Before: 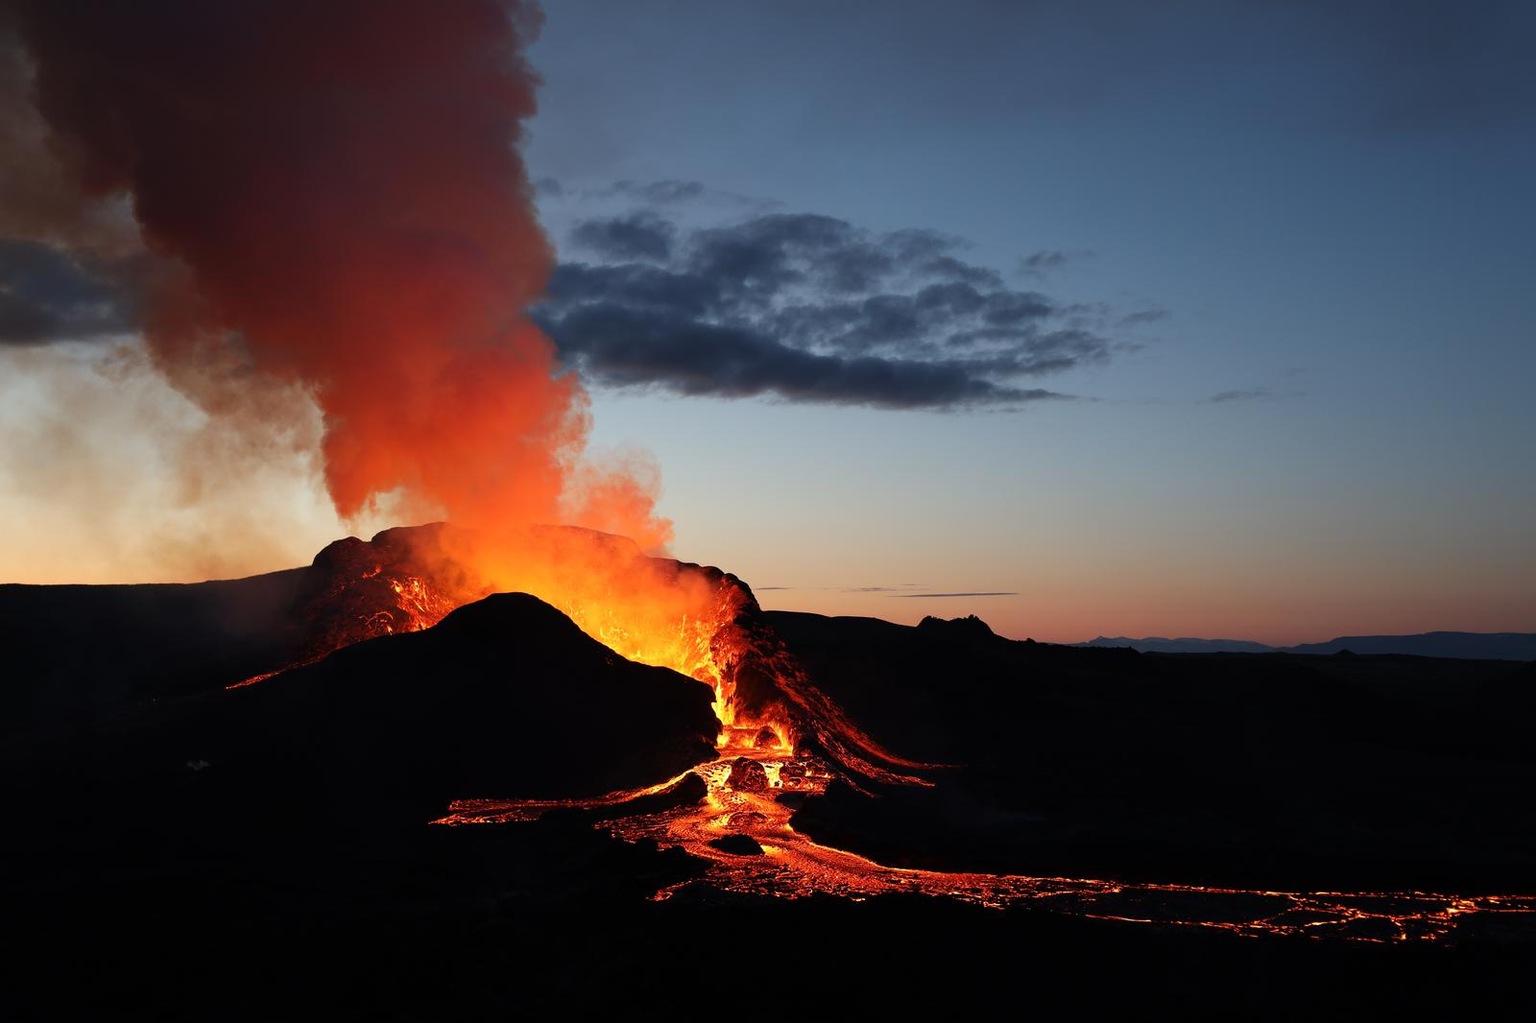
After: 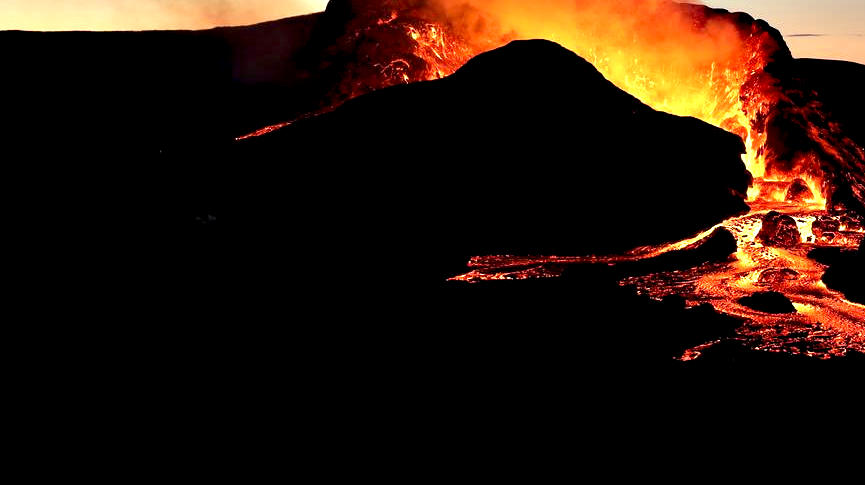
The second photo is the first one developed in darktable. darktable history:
crop and rotate: top 54.278%, right 45.929%, bottom 0.175%
contrast equalizer: y [[0.6 ×6], [0.55 ×6], [0 ×6], [0 ×6], [0 ×6]]
exposure: black level correction 0.007, exposure 0.158 EV, compensate exposure bias true, compensate highlight preservation false
